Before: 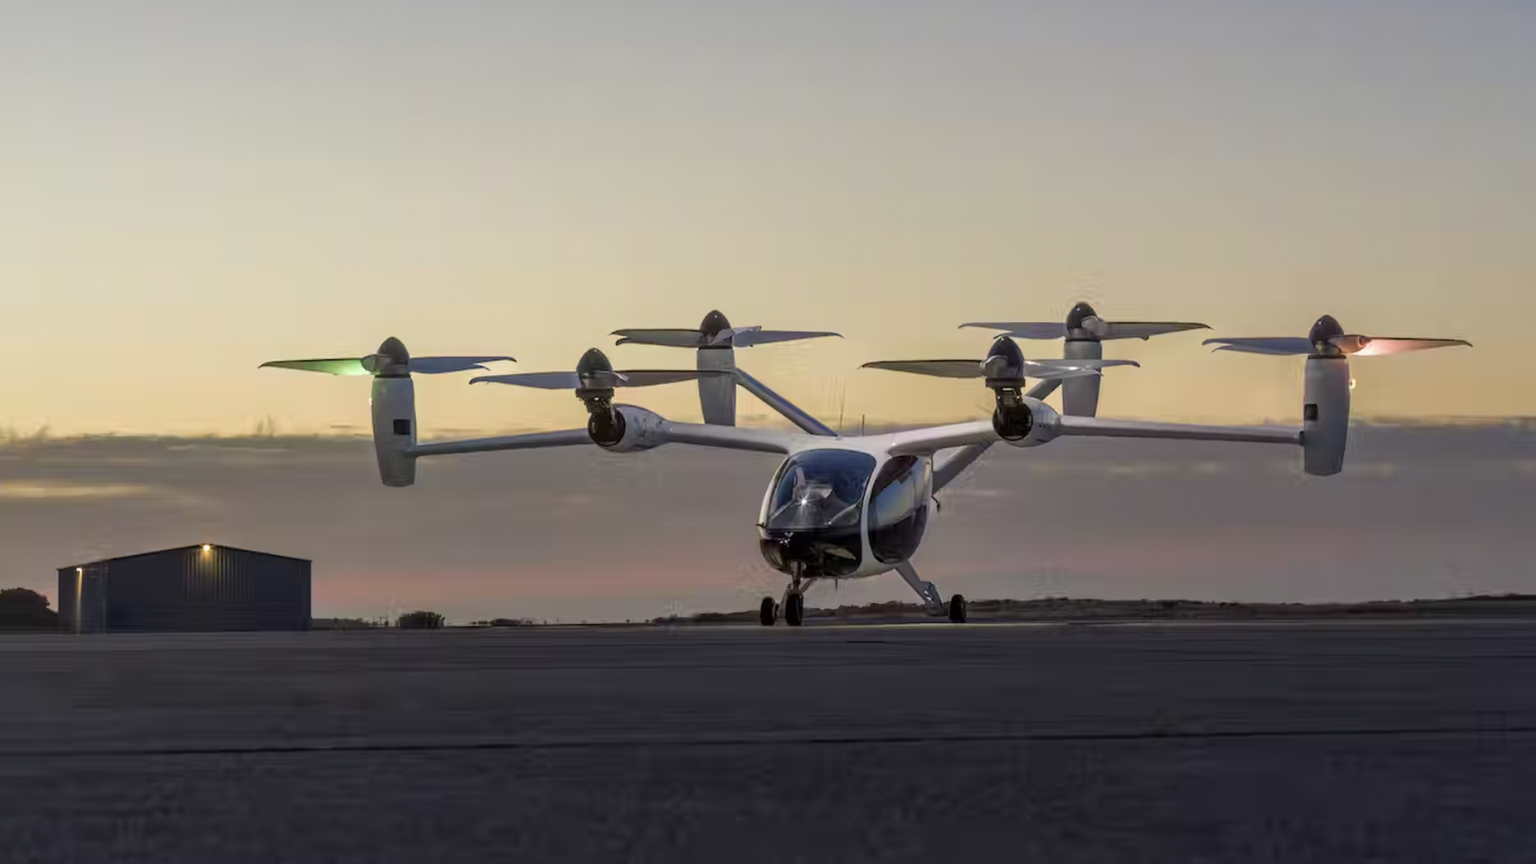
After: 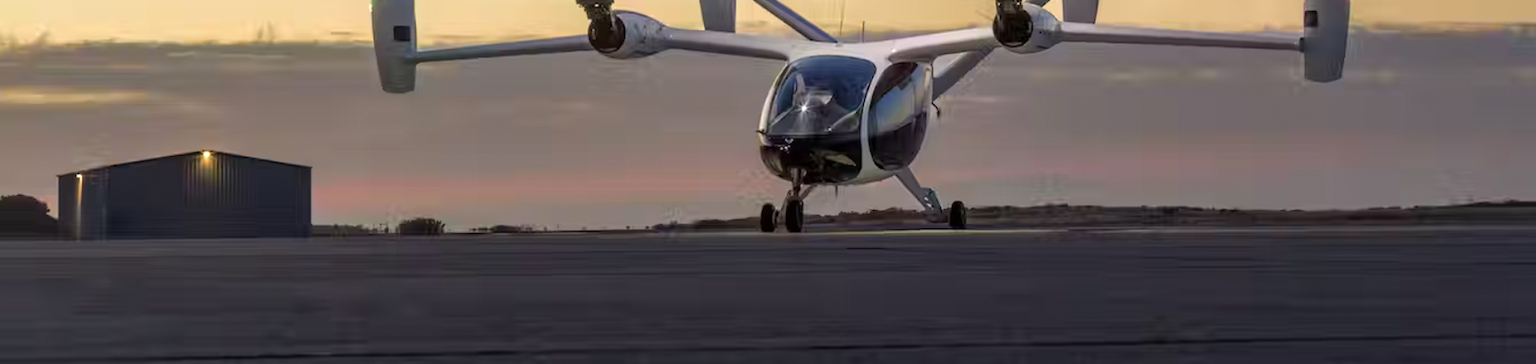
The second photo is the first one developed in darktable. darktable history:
crop: top 45.613%, bottom 12.236%
exposure: exposure 0.201 EV, compensate exposure bias true, compensate highlight preservation false
